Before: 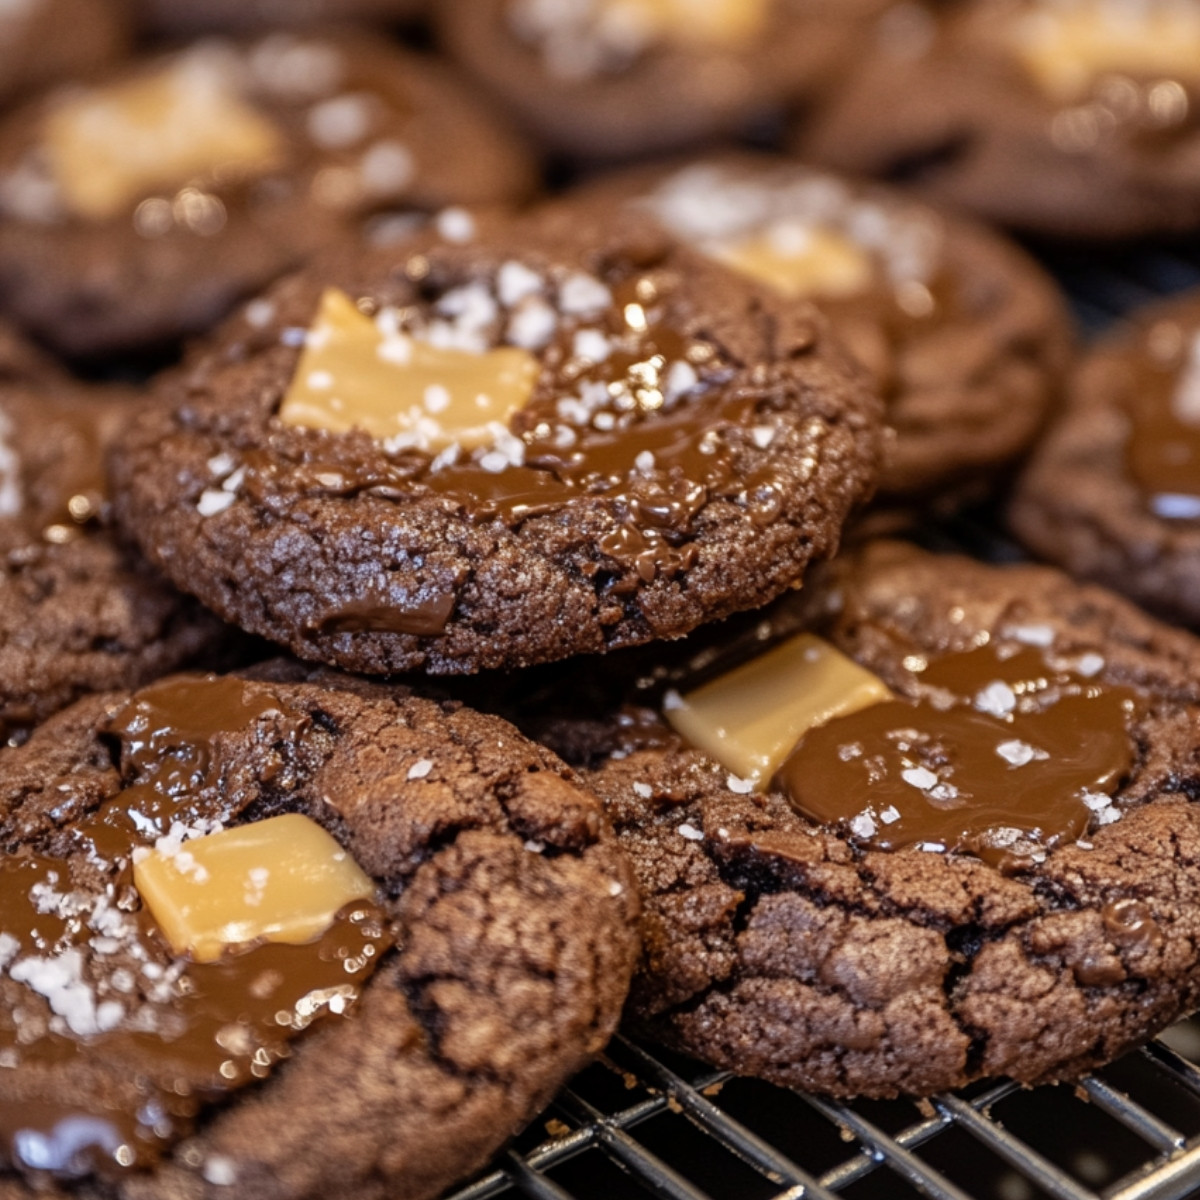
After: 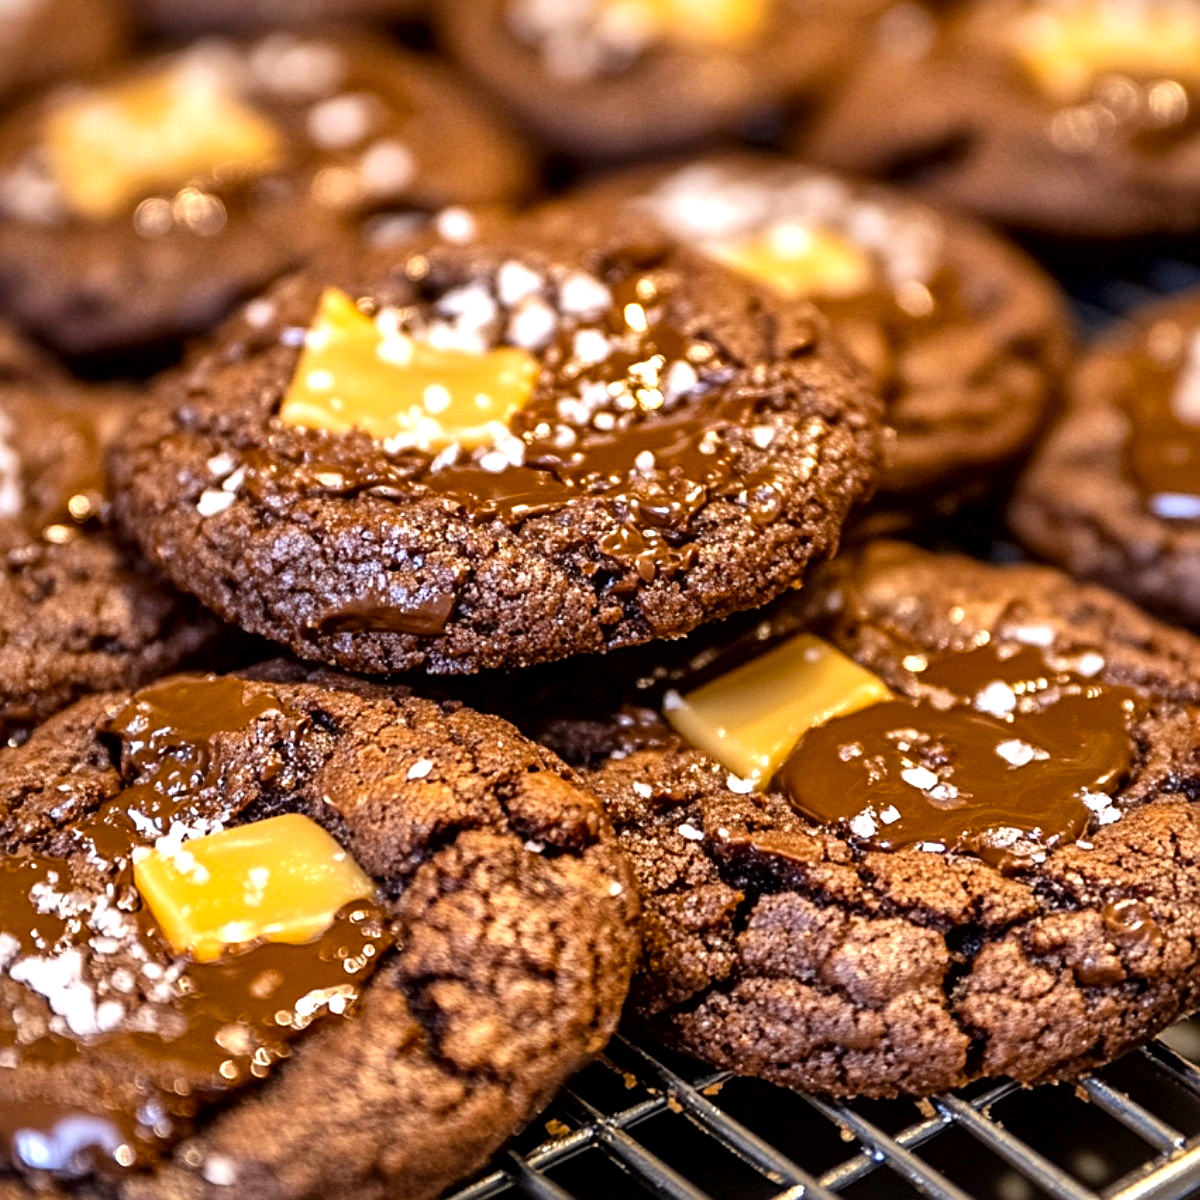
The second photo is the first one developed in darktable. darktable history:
local contrast: mode bilateral grid, contrast 50, coarseness 50, detail 150%, midtone range 0.2
color balance rgb: perceptual saturation grading › global saturation 25%, global vibrance 20%
white balance: red 1.009, blue 0.985
sharpen: on, module defaults
exposure: black level correction 0, exposure 0.6 EV, compensate exposure bias true, compensate highlight preservation false
